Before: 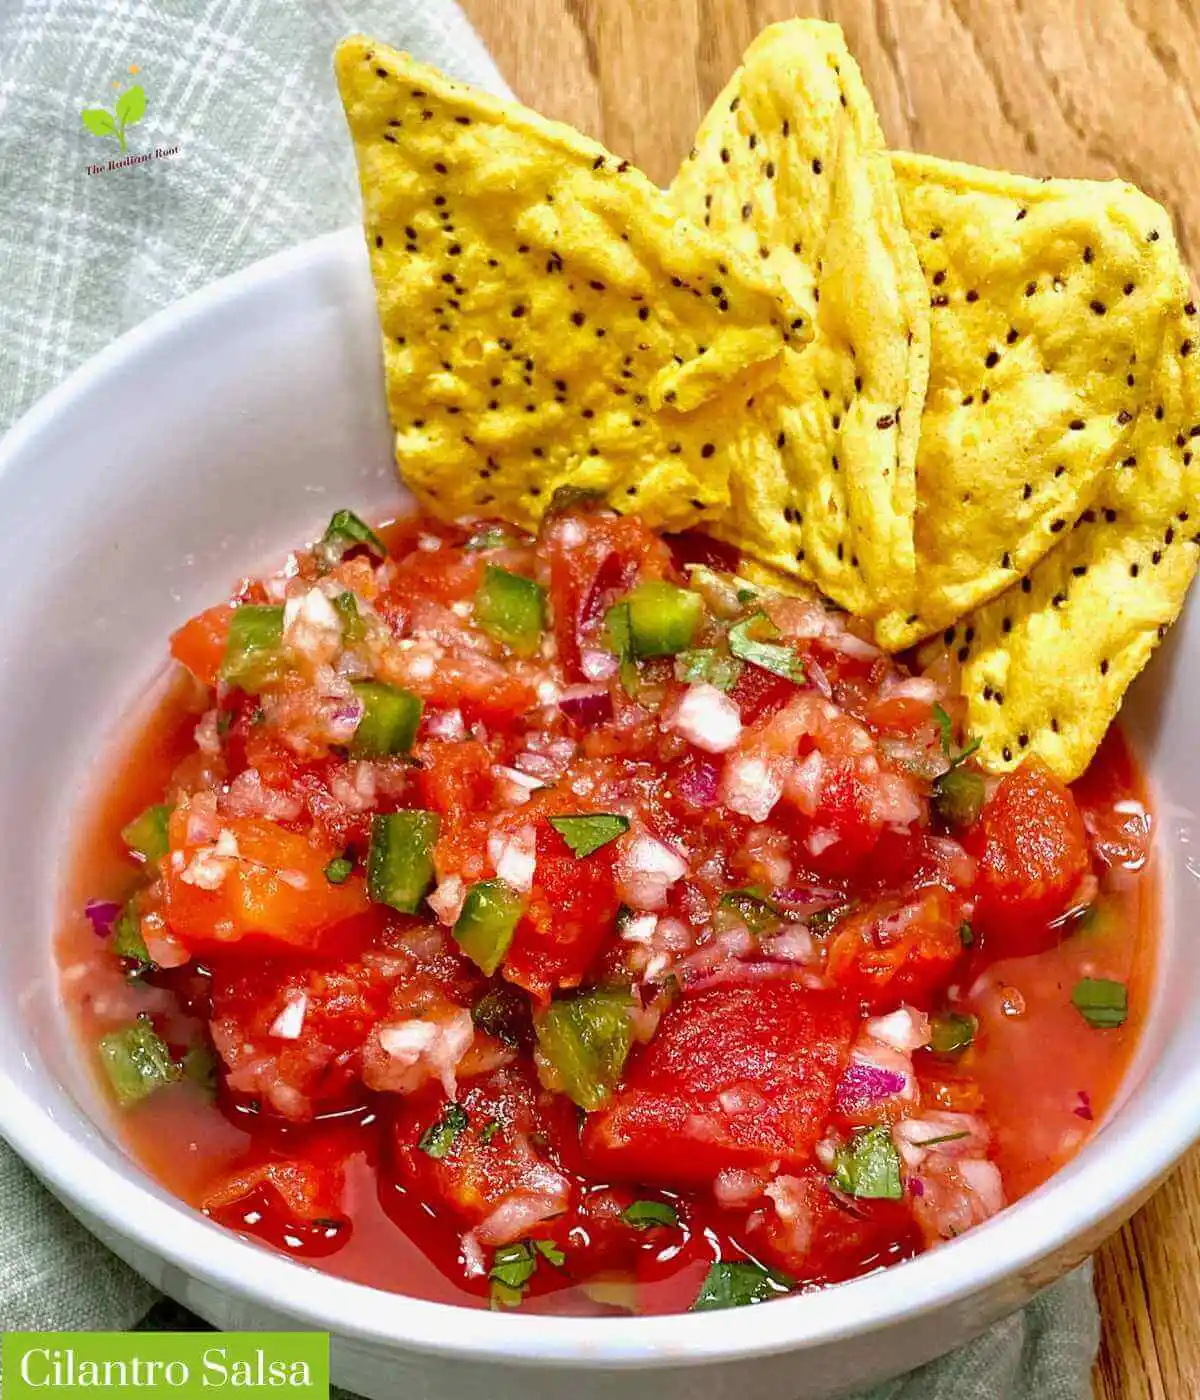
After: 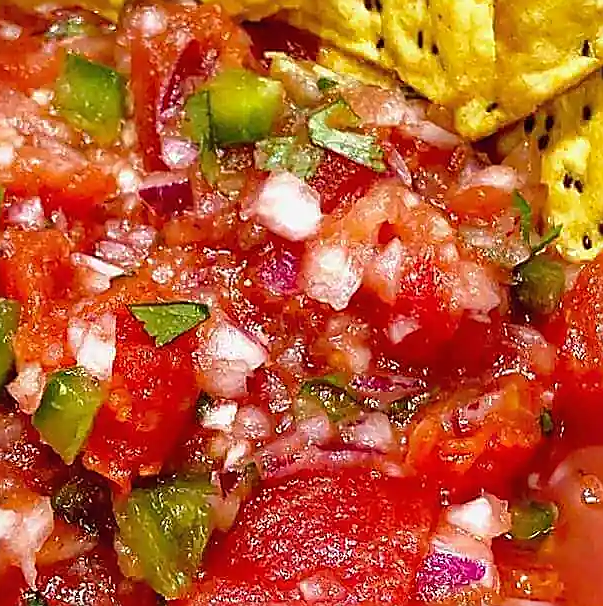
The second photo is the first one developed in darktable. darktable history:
crop: left 35.03%, top 36.625%, right 14.663%, bottom 20.057%
shadows and highlights: radius 125.46, shadows 21.19, highlights -21.19, low approximation 0.01
sharpen: radius 1.4, amount 1.25, threshold 0.7
